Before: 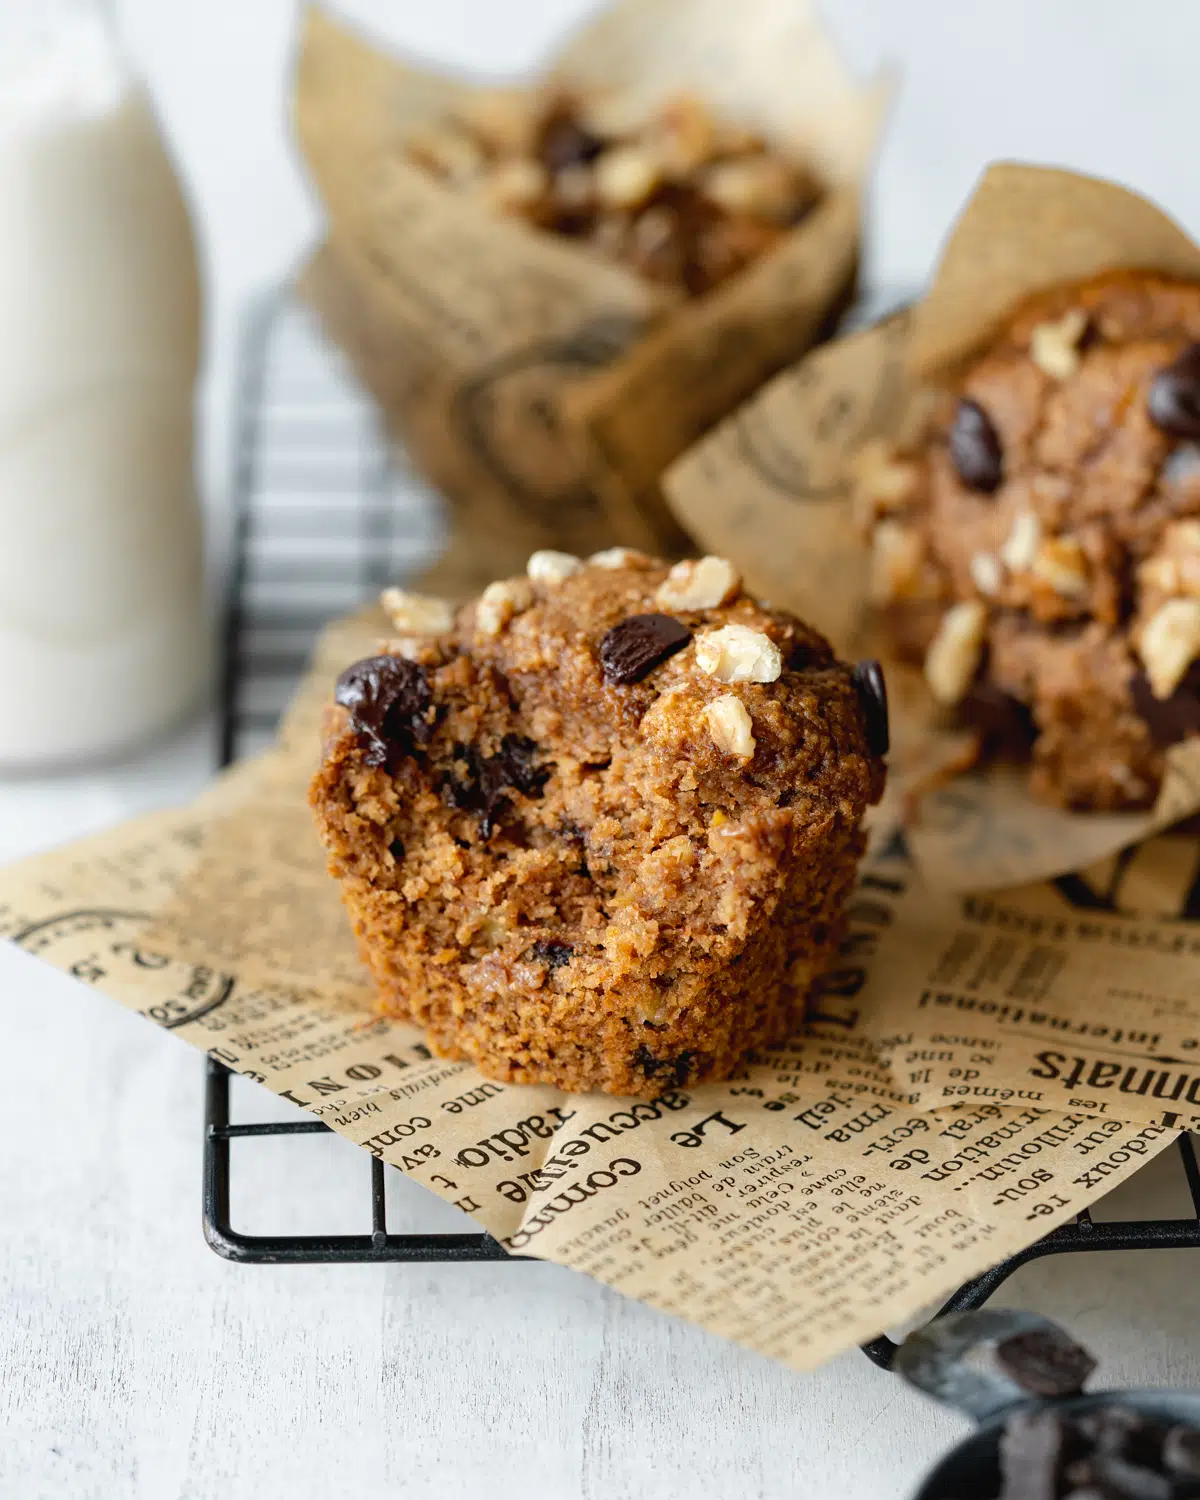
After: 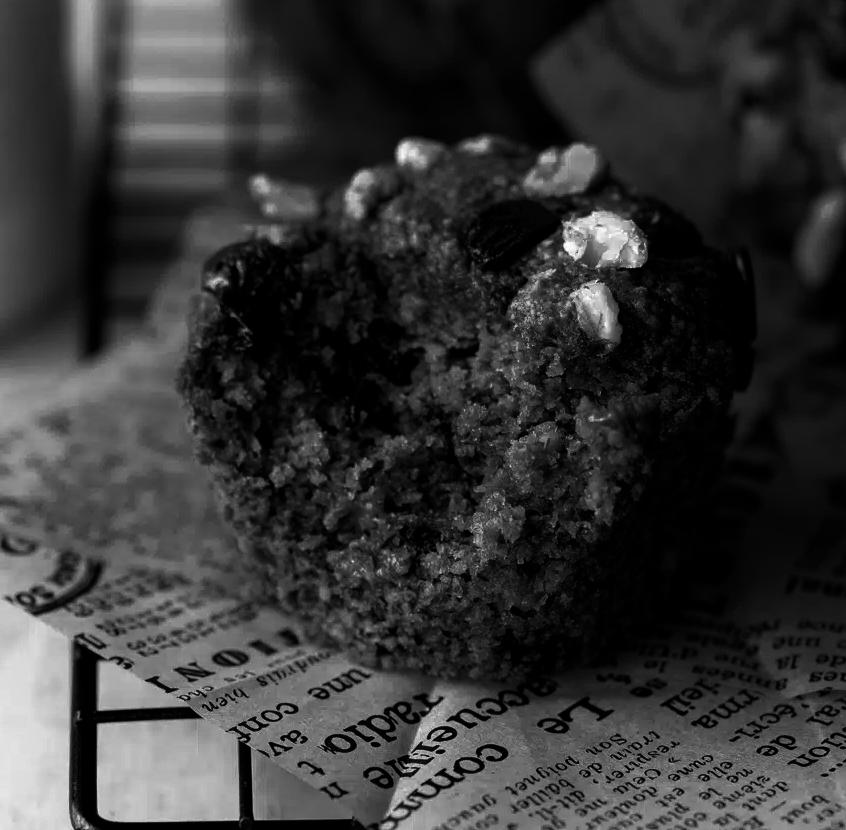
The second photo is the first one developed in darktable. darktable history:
shadows and highlights: shadows -40.15, highlights 62.88, soften with gaussian
contrast brightness saturation: contrast 0.02, brightness -1, saturation -1
crop: left 11.123%, top 27.61%, right 18.3%, bottom 17.034%
